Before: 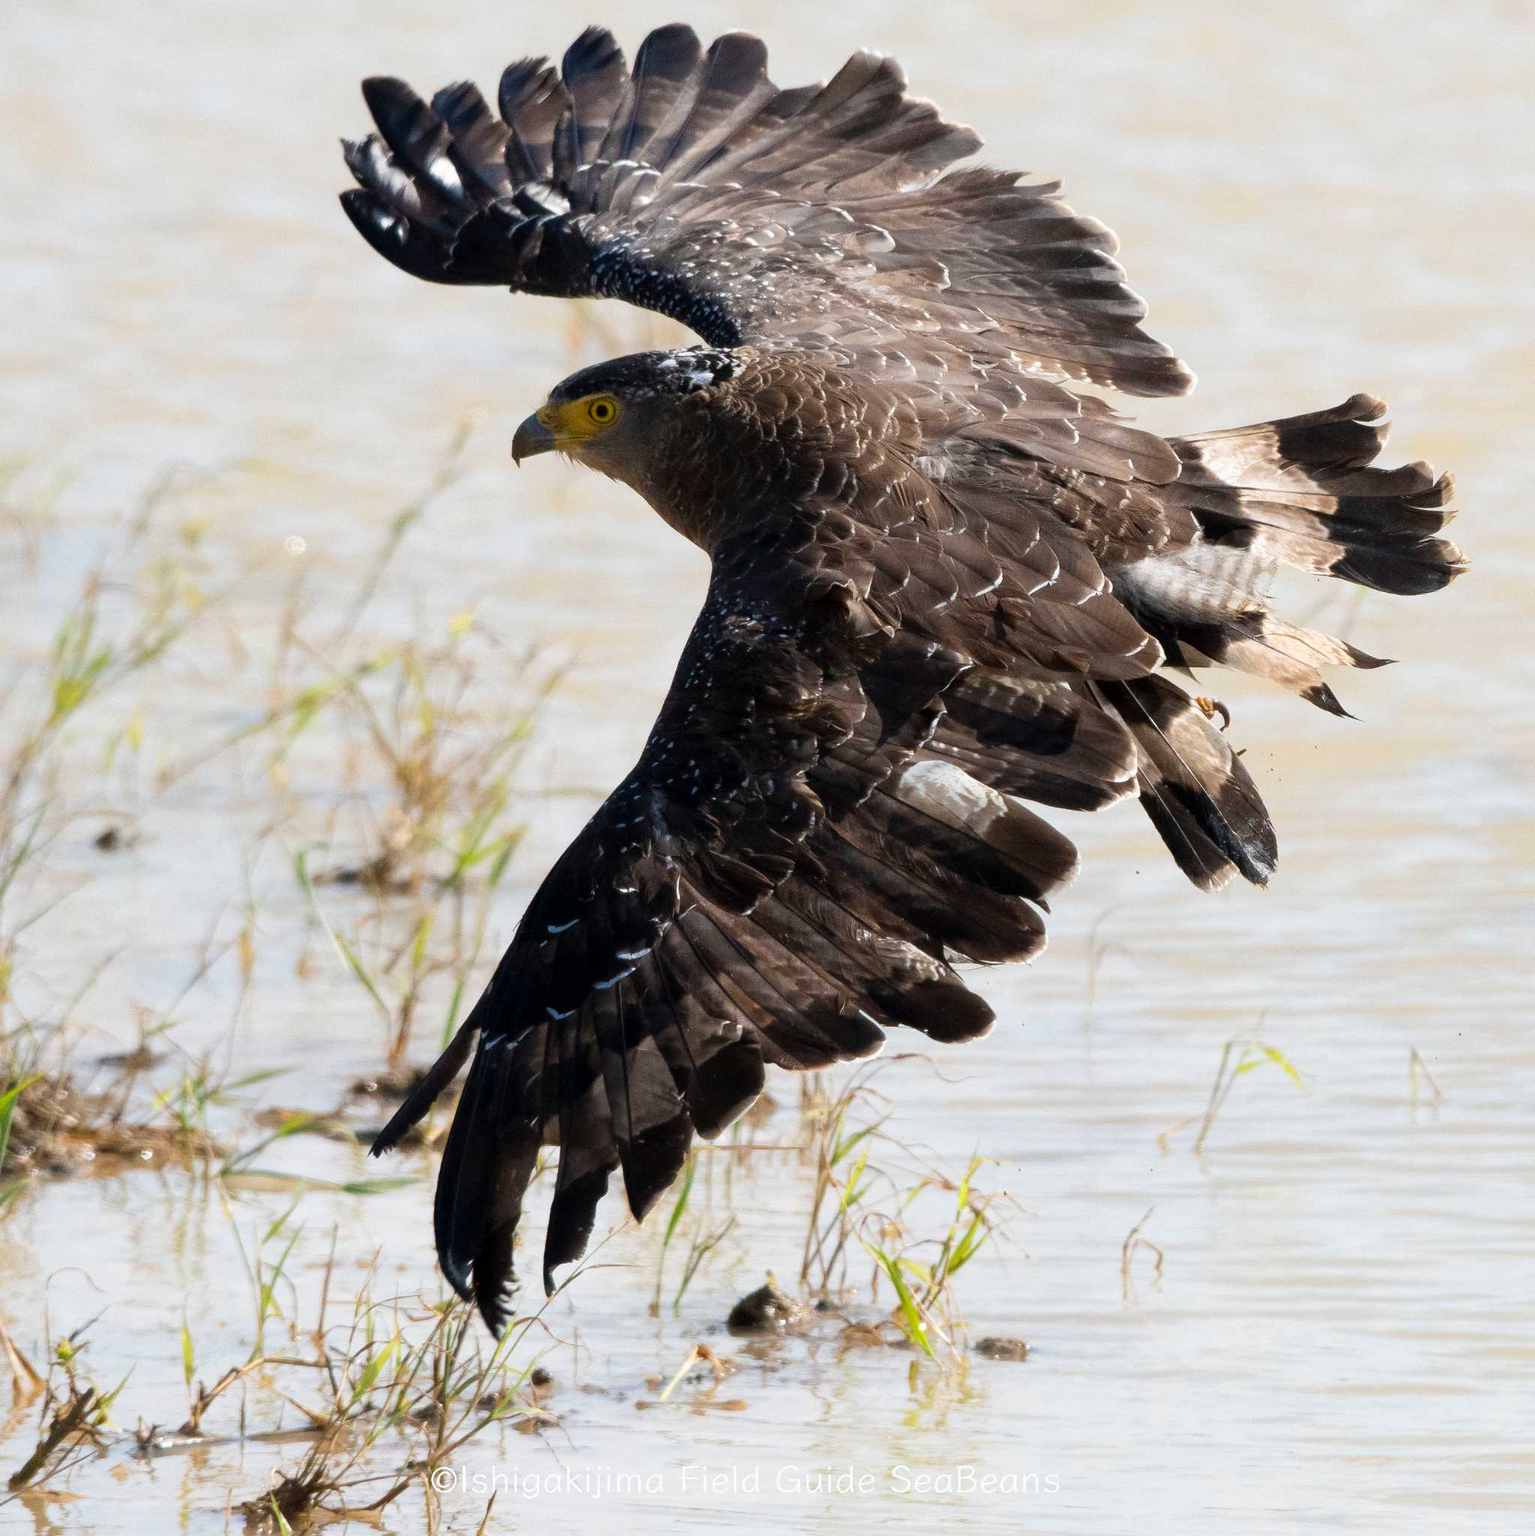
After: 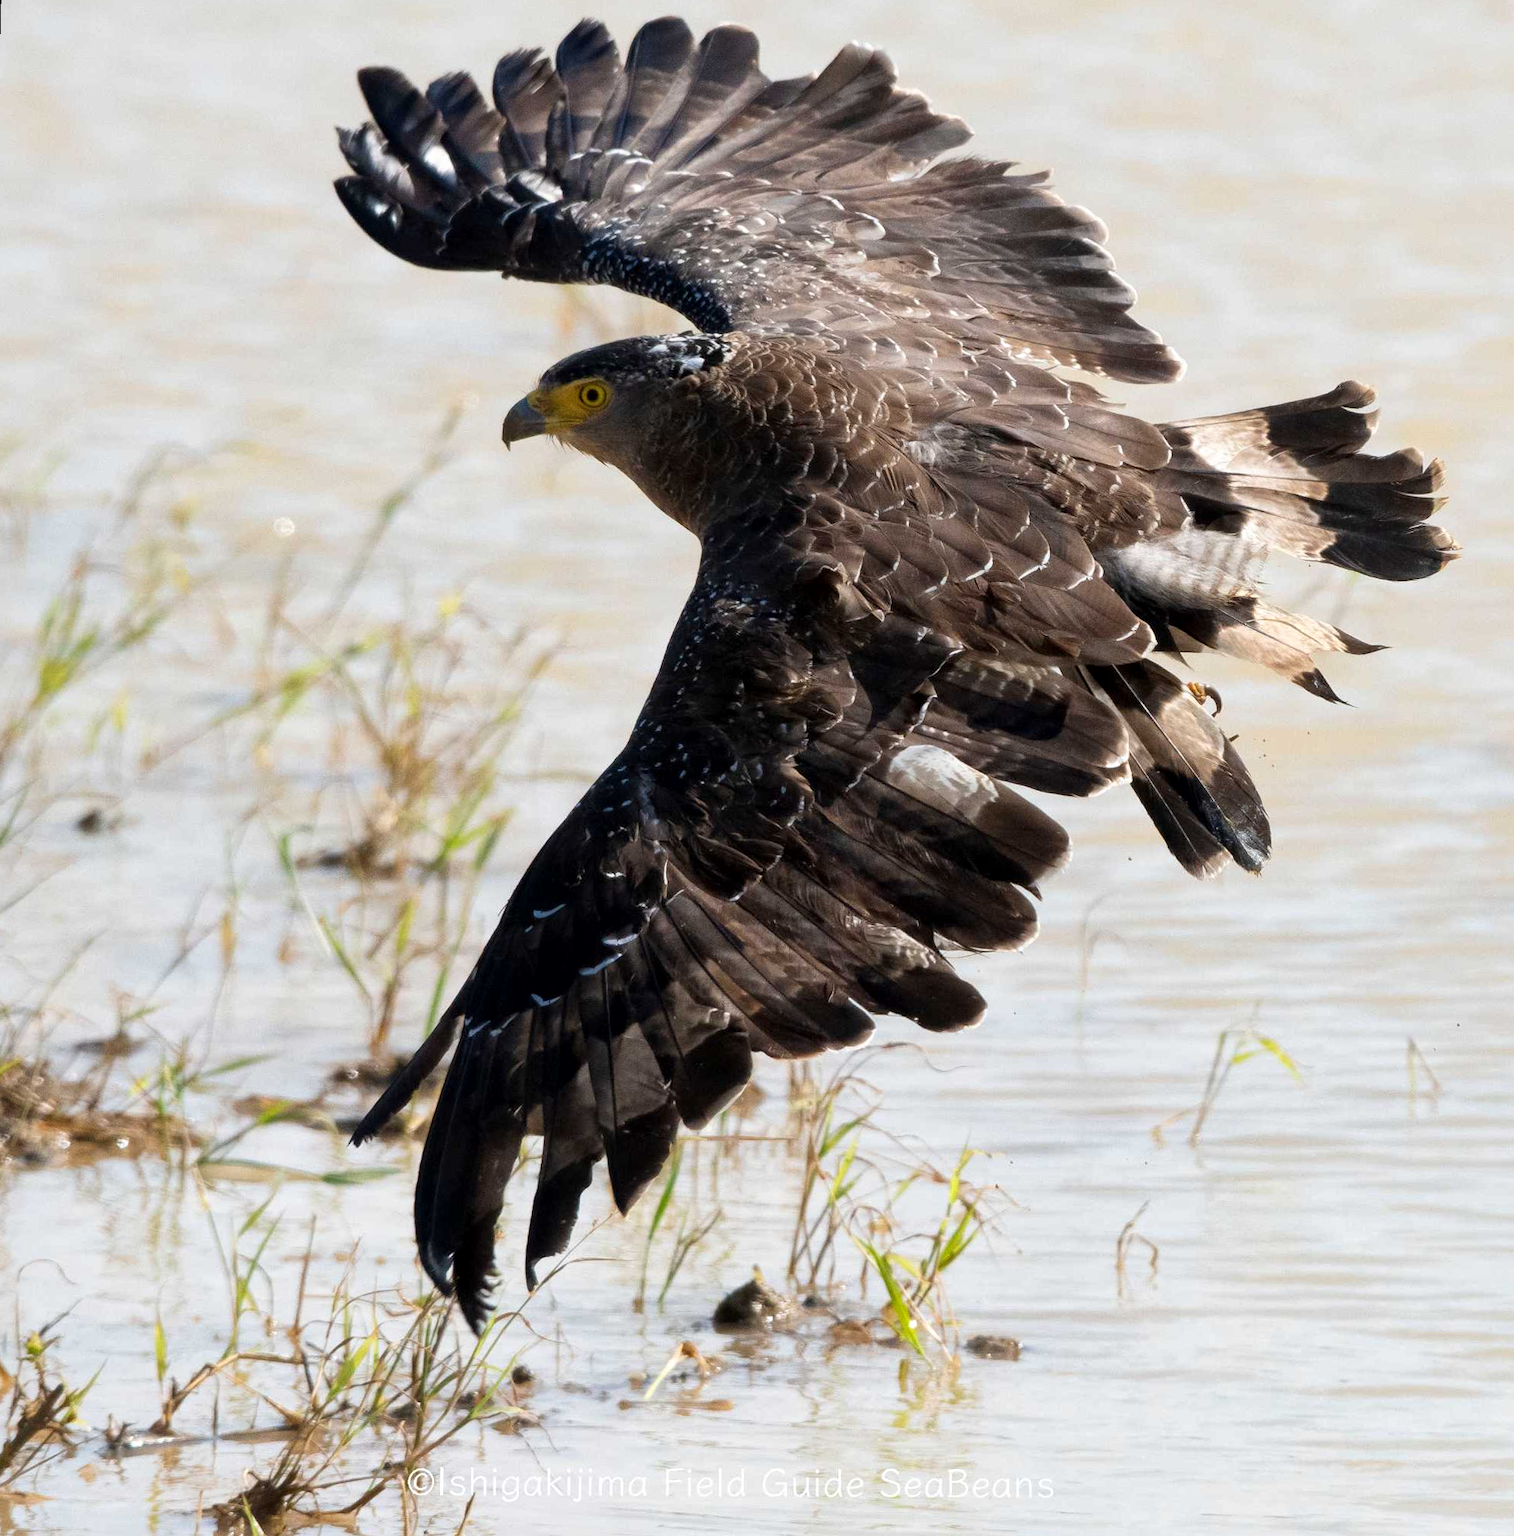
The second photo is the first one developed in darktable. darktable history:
rotate and perspective: rotation 0.226°, lens shift (vertical) -0.042, crop left 0.023, crop right 0.982, crop top 0.006, crop bottom 0.994
local contrast: mode bilateral grid, contrast 20, coarseness 50, detail 120%, midtone range 0.2
